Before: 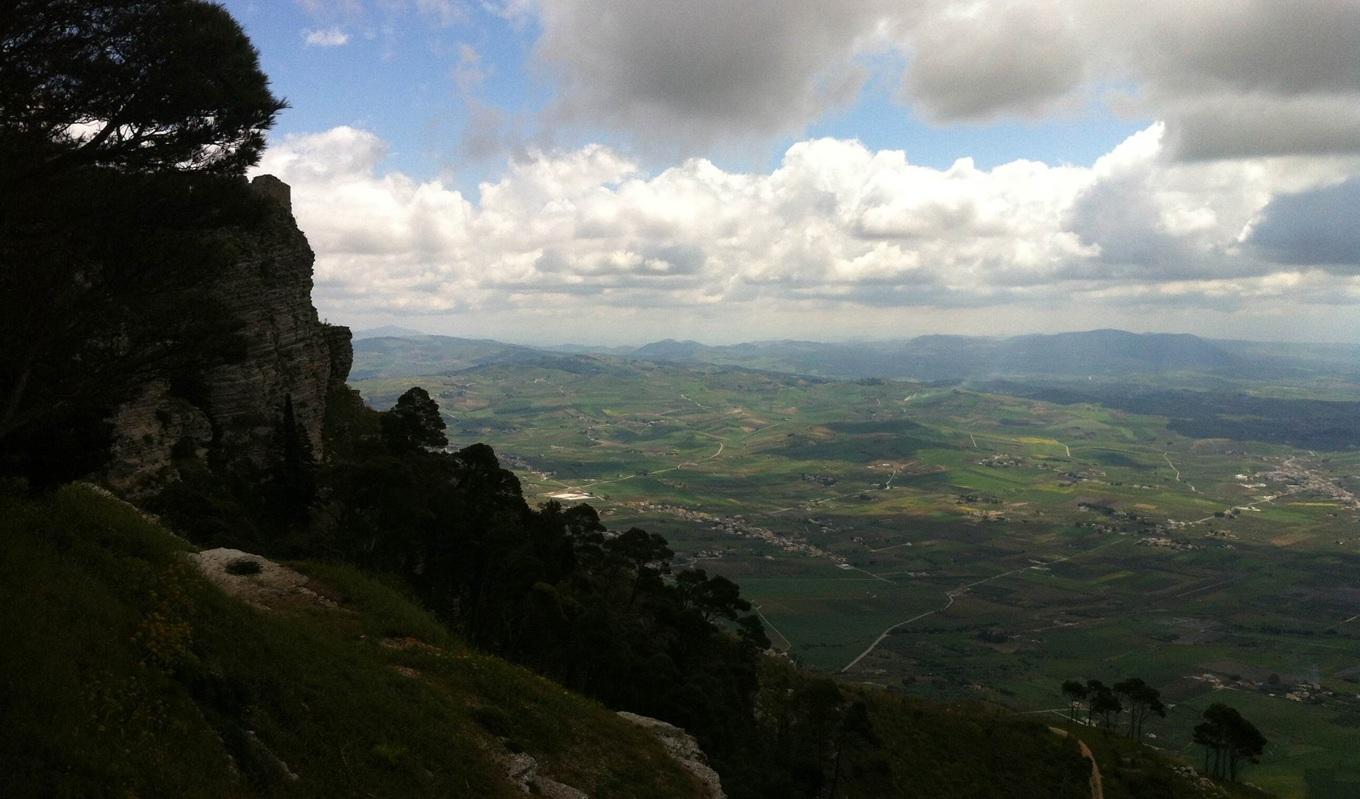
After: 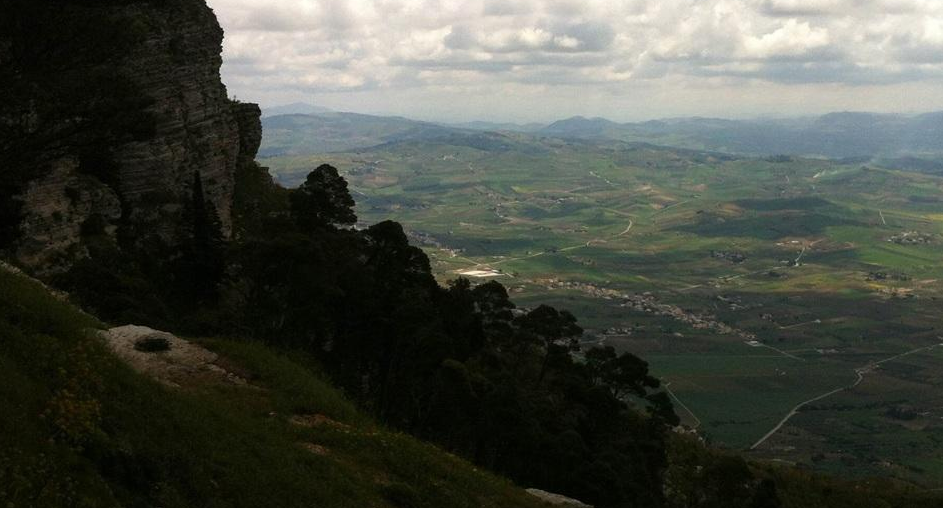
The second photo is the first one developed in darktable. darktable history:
crop: left 6.712%, top 28.015%, right 23.877%, bottom 8.392%
